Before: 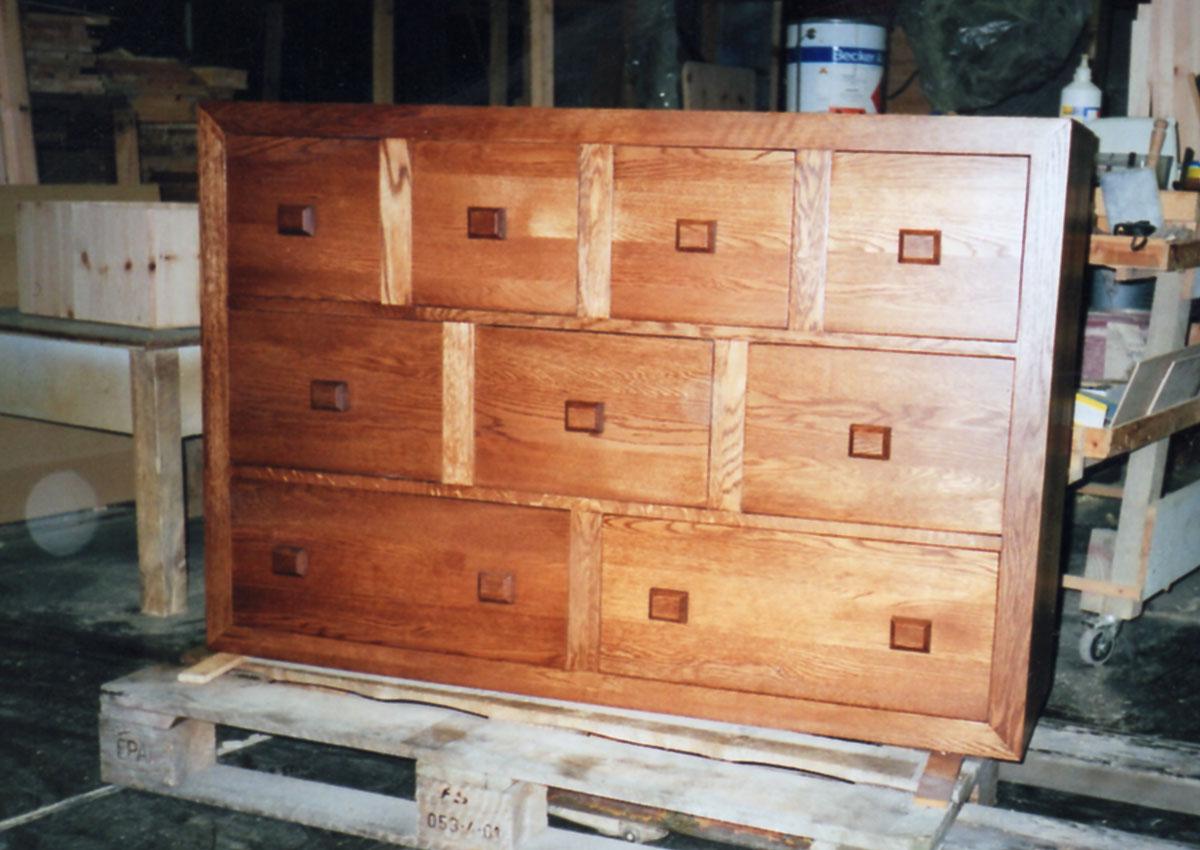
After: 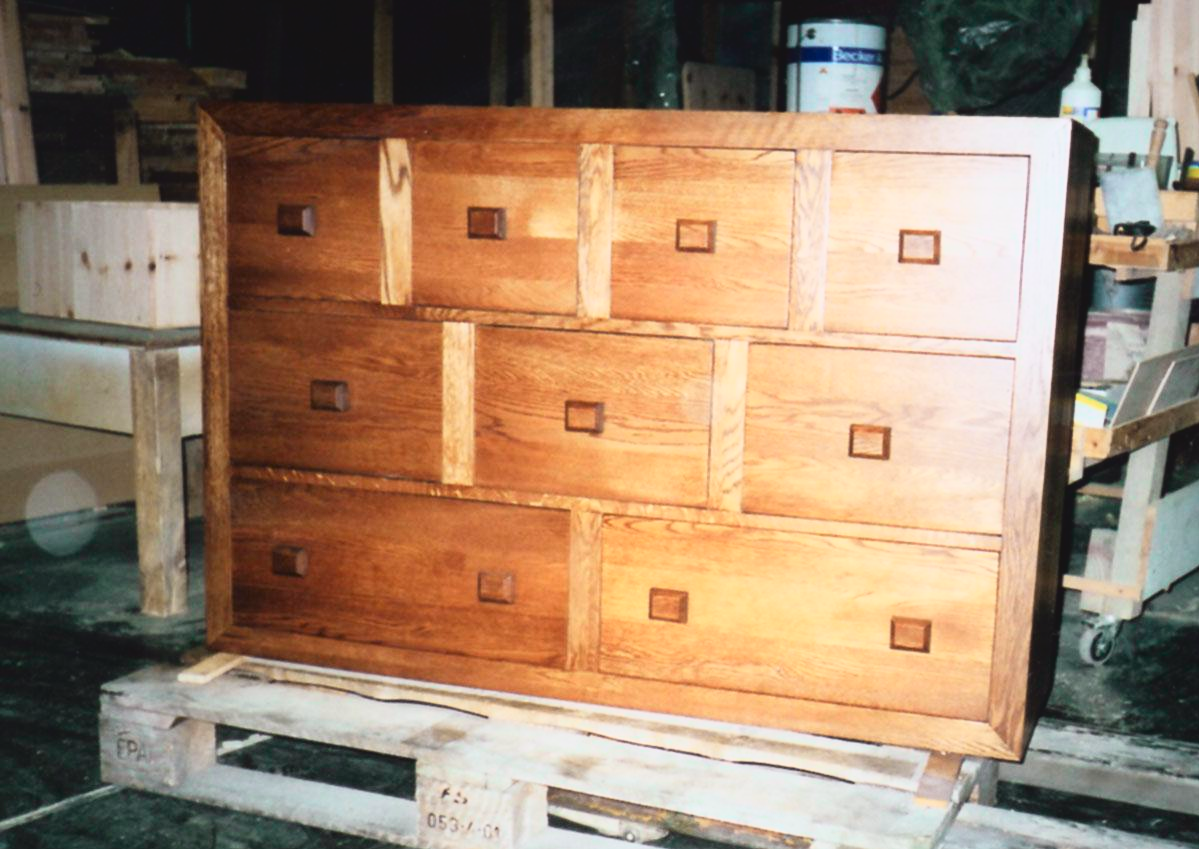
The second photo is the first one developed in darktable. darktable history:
tone equalizer: on, module defaults
tone curve: curves: ch0 [(0, 0.049) (0.113, 0.084) (0.285, 0.301) (0.673, 0.796) (0.845, 0.932) (0.994, 0.971)]; ch1 [(0, 0) (0.456, 0.424) (0.498, 0.5) (0.57, 0.557) (0.631, 0.635) (1, 1)]; ch2 [(0, 0) (0.395, 0.398) (0.44, 0.456) (0.502, 0.507) (0.55, 0.559) (0.67, 0.702) (1, 1)], color space Lab, independent channels, preserve colors none
contrast equalizer: octaves 7, y [[0.6 ×6], [0.55 ×6], [0 ×6], [0 ×6], [0 ×6]], mix -0.3
